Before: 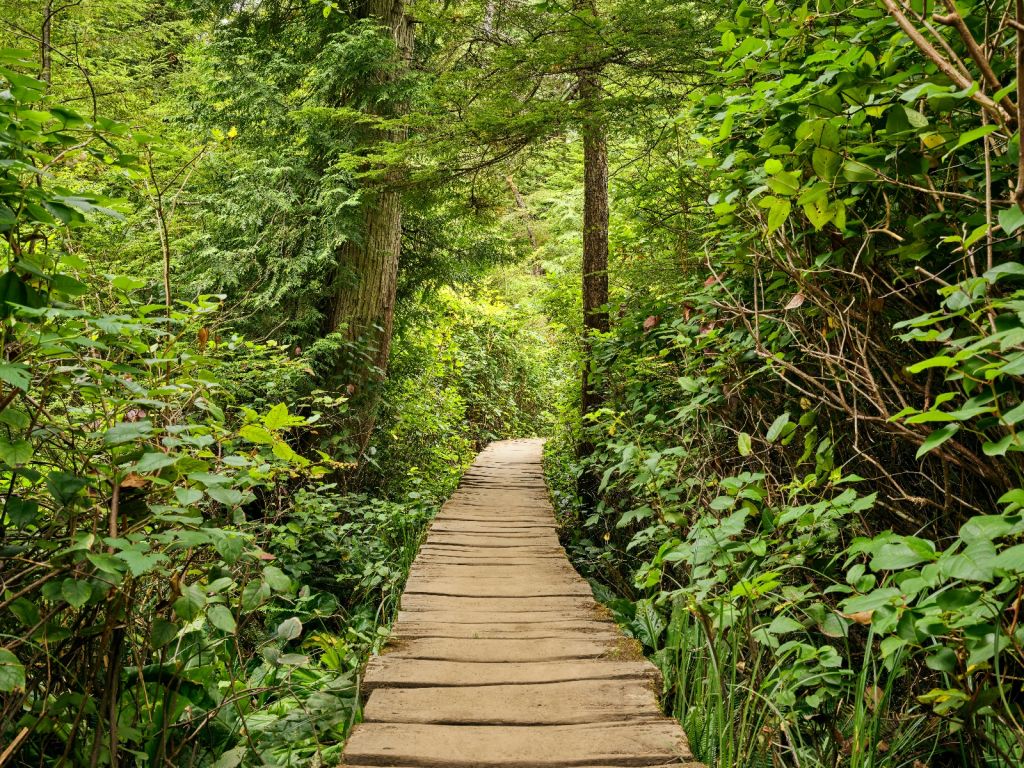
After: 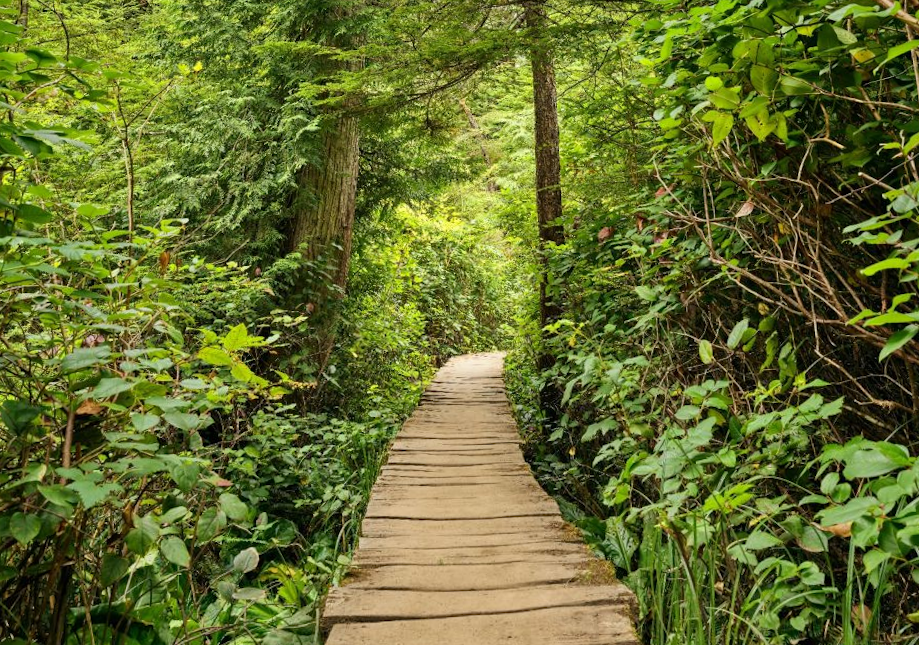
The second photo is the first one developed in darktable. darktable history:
rotate and perspective: rotation -1.68°, lens shift (vertical) -0.146, crop left 0.049, crop right 0.912, crop top 0.032, crop bottom 0.96
crop: left 1.507%, top 6.147%, right 1.379%, bottom 6.637%
